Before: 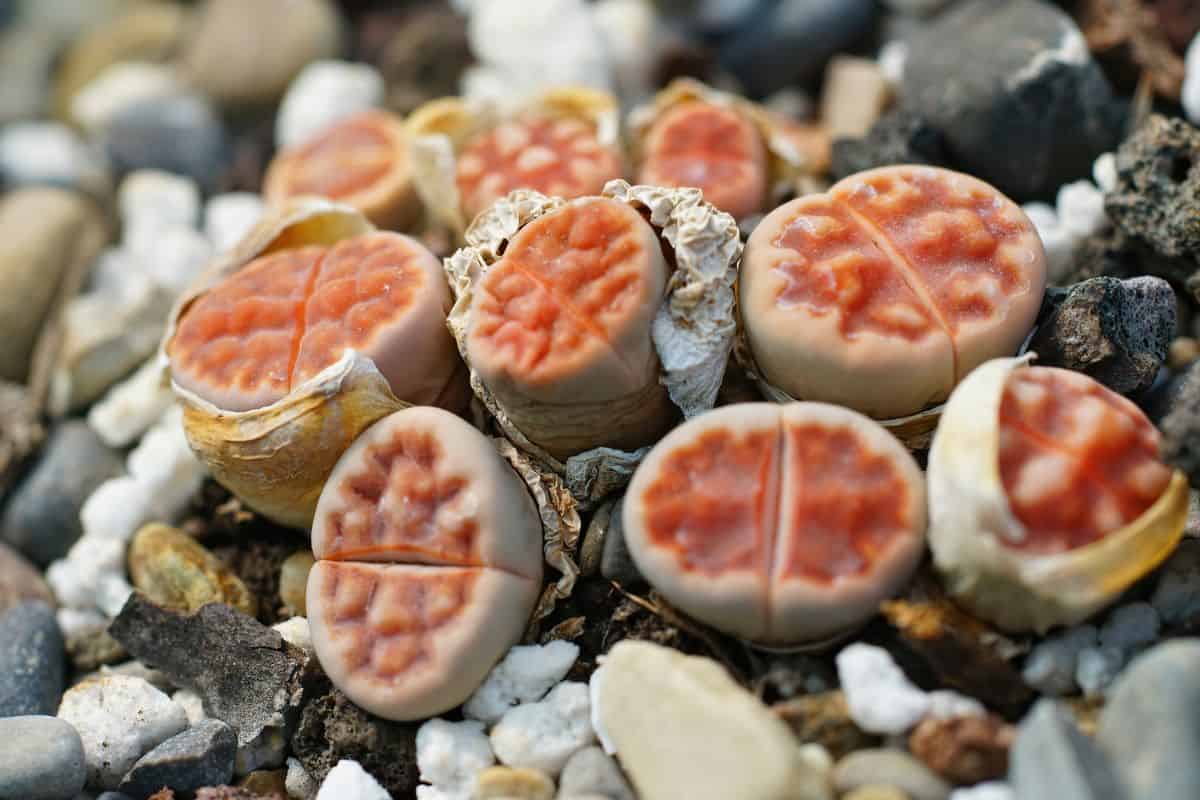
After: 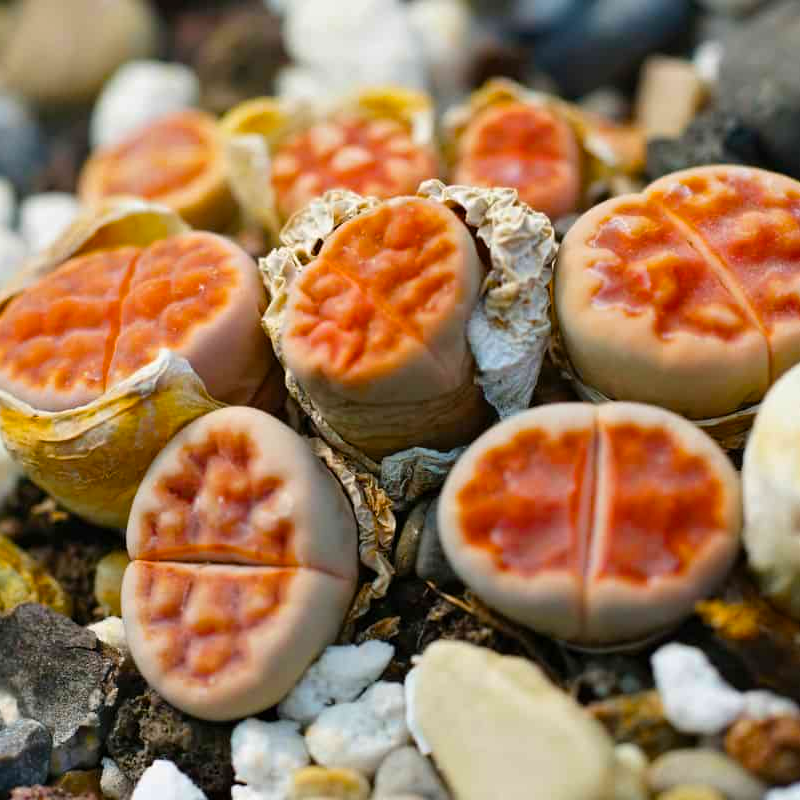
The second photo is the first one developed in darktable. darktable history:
crop and rotate: left 15.446%, right 17.836%
color balance rgb: perceptual saturation grading › global saturation 40%, global vibrance 15%
